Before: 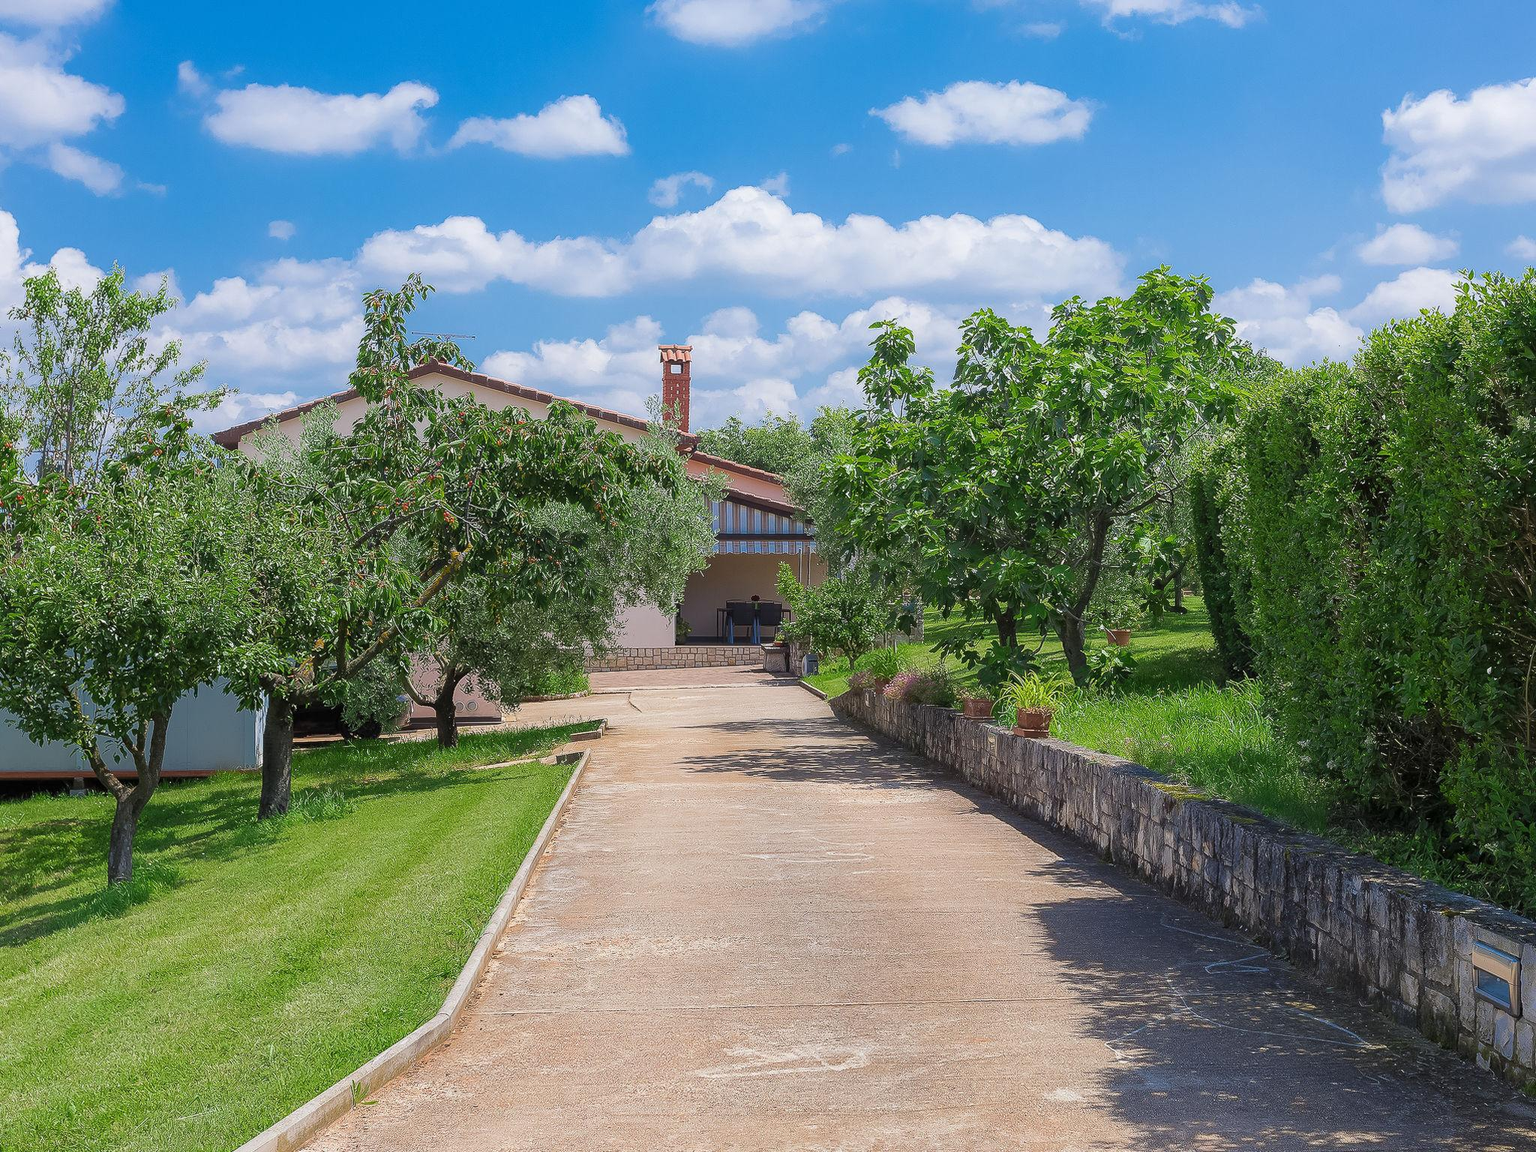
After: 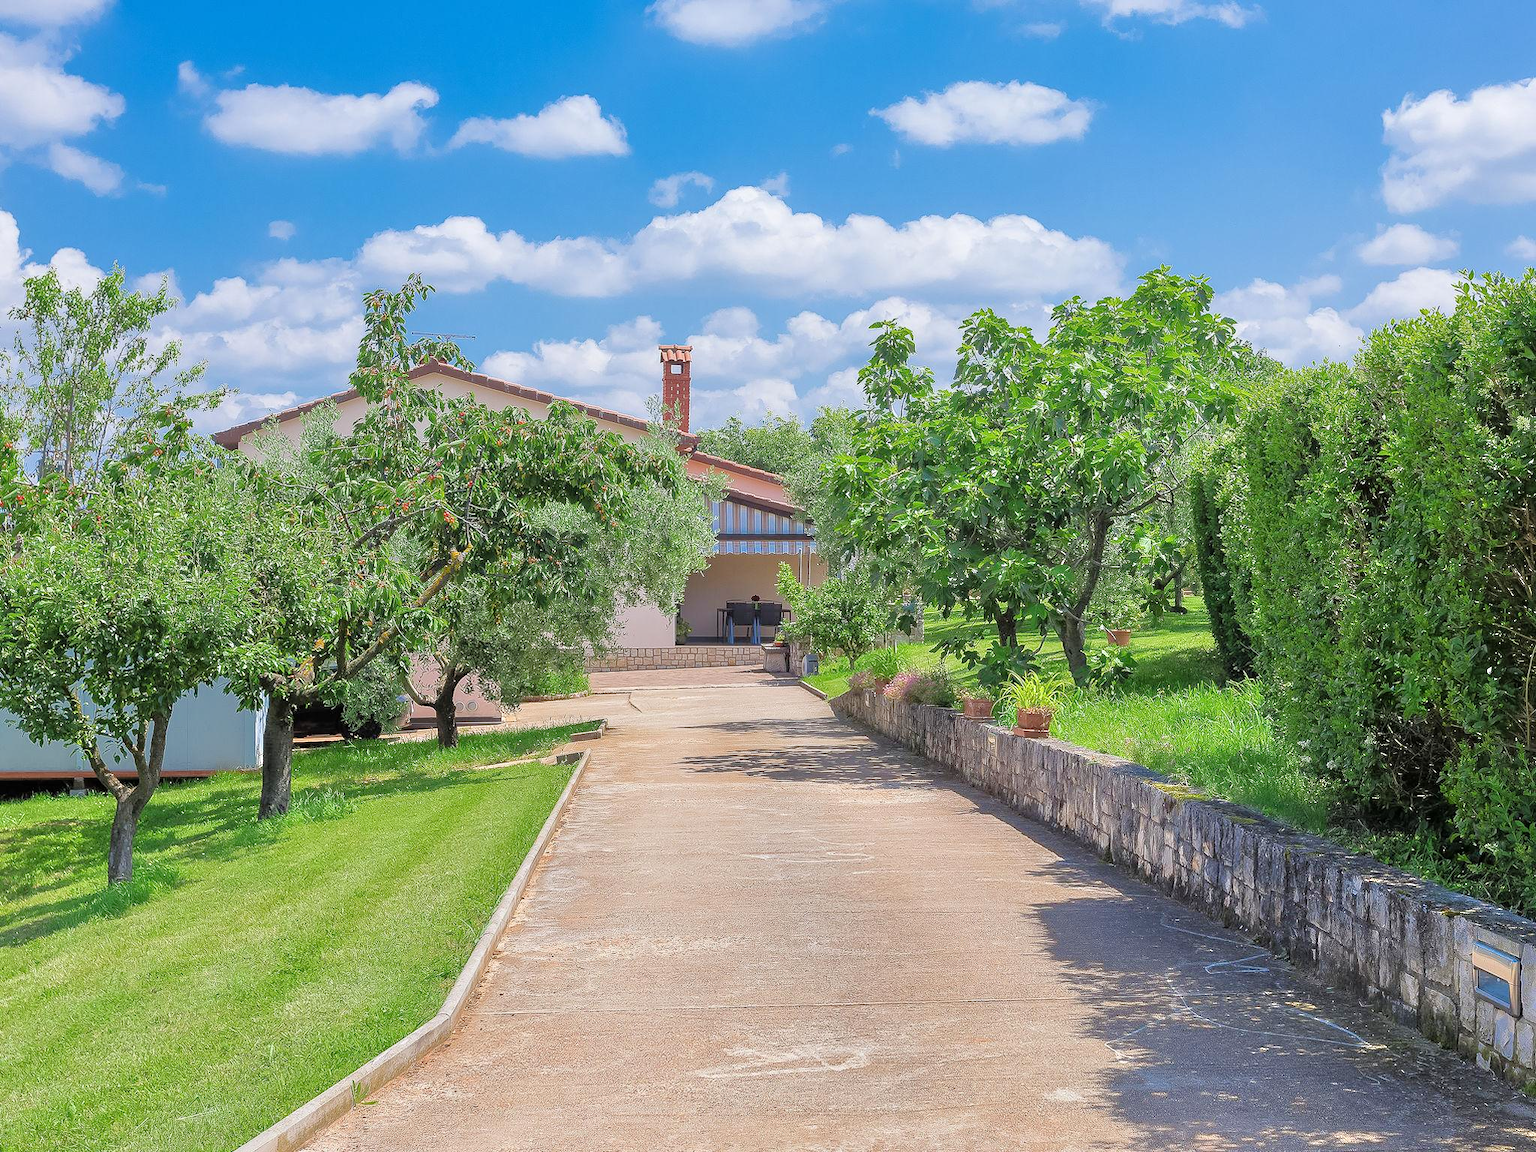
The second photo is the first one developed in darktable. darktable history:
color balance: mode lift, gamma, gain (sRGB)
tone equalizer: -7 EV 0.15 EV, -6 EV 0.6 EV, -5 EV 1.15 EV, -4 EV 1.33 EV, -3 EV 1.15 EV, -2 EV 0.6 EV, -1 EV 0.15 EV, mask exposure compensation -0.5 EV
